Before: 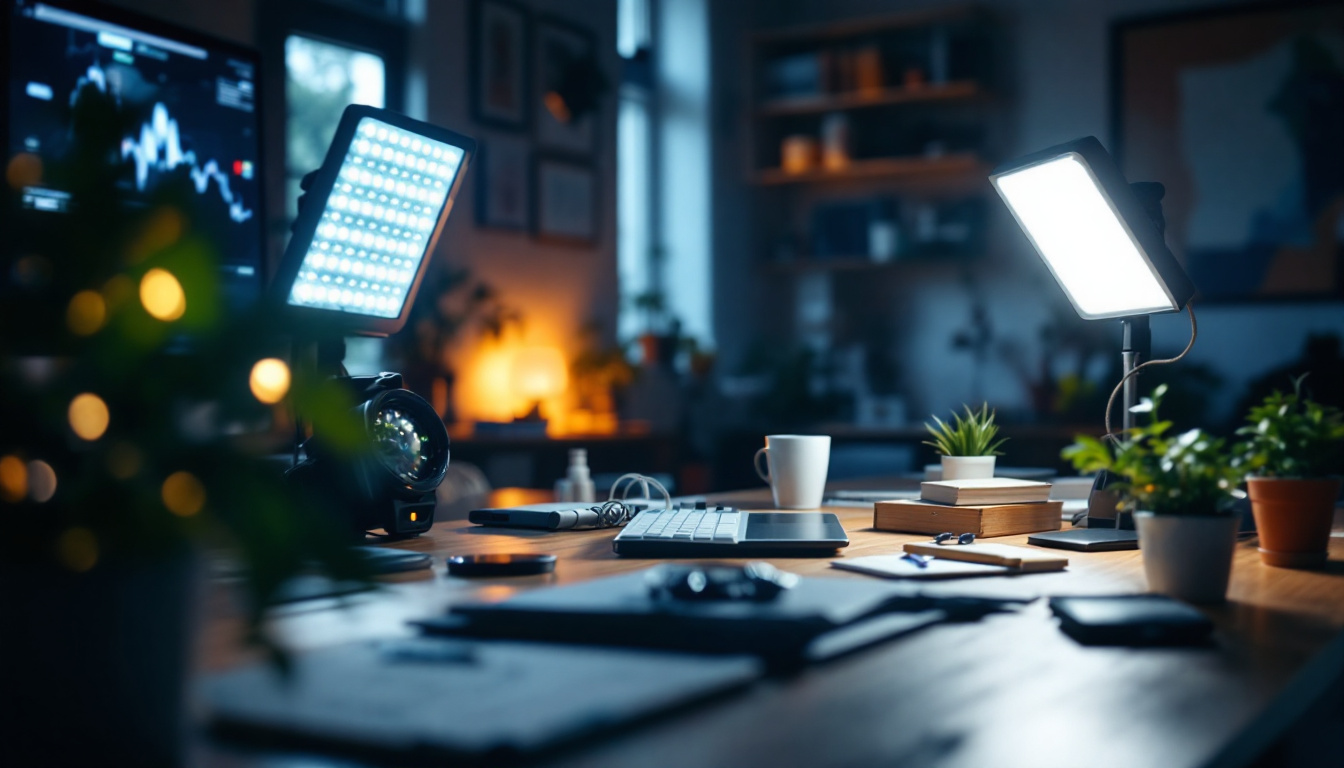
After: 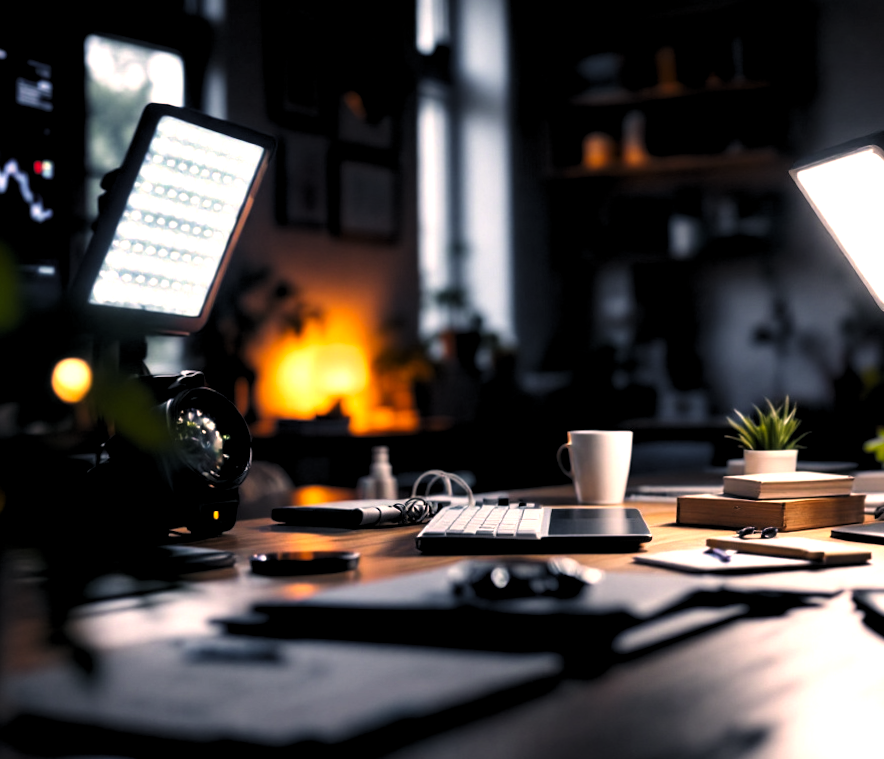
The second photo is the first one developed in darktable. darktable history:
levels: levels [0.129, 0.519, 0.867]
crop and rotate: left 14.385%, right 18.948%
color correction: highlights a* 21.16, highlights b* 19.61
rotate and perspective: rotation -0.45°, automatic cropping original format, crop left 0.008, crop right 0.992, crop top 0.012, crop bottom 0.988
